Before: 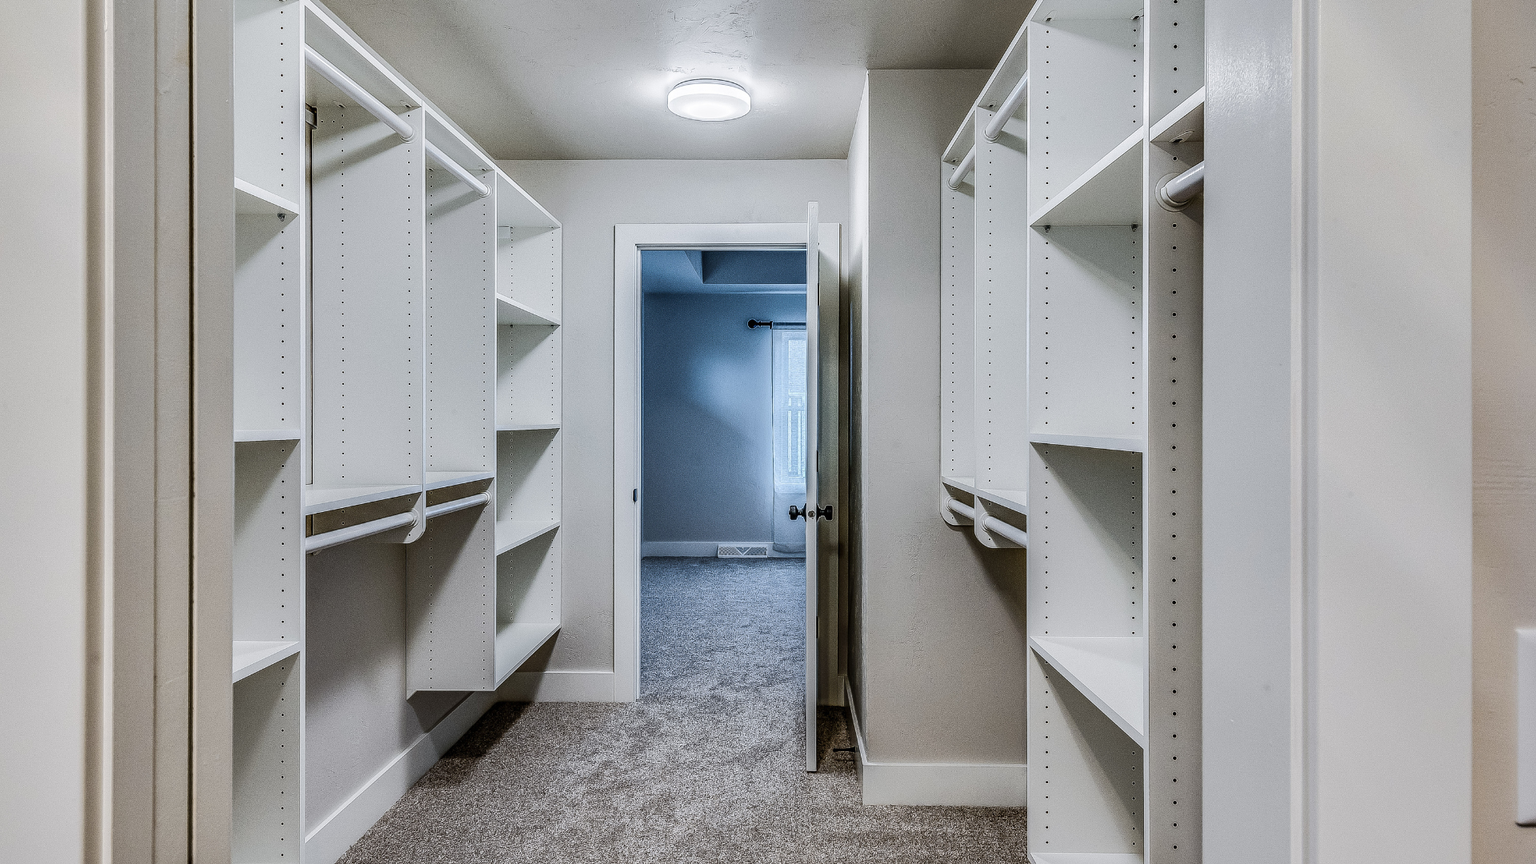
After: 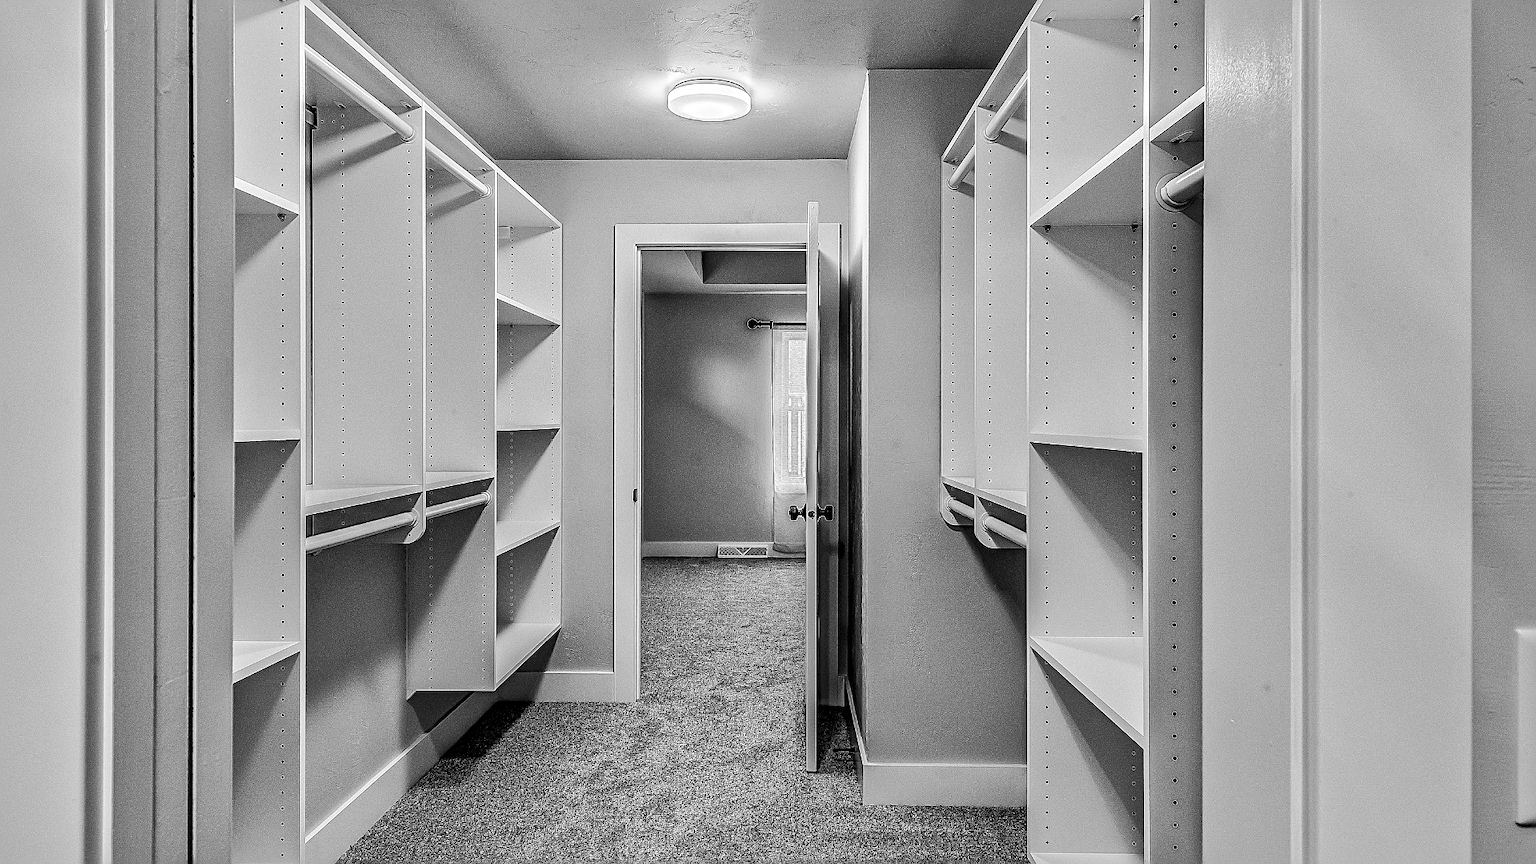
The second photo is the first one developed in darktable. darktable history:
color calibration: output gray [0.22, 0.42, 0.37, 0], gray › normalize channels true, illuminant same as pipeline (D50), adaptation XYZ, x 0.346, y 0.359, gamut compression 0
local contrast: mode bilateral grid, contrast 20, coarseness 19, detail 163%, midtone range 0.2
sharpen: on, module defaults
